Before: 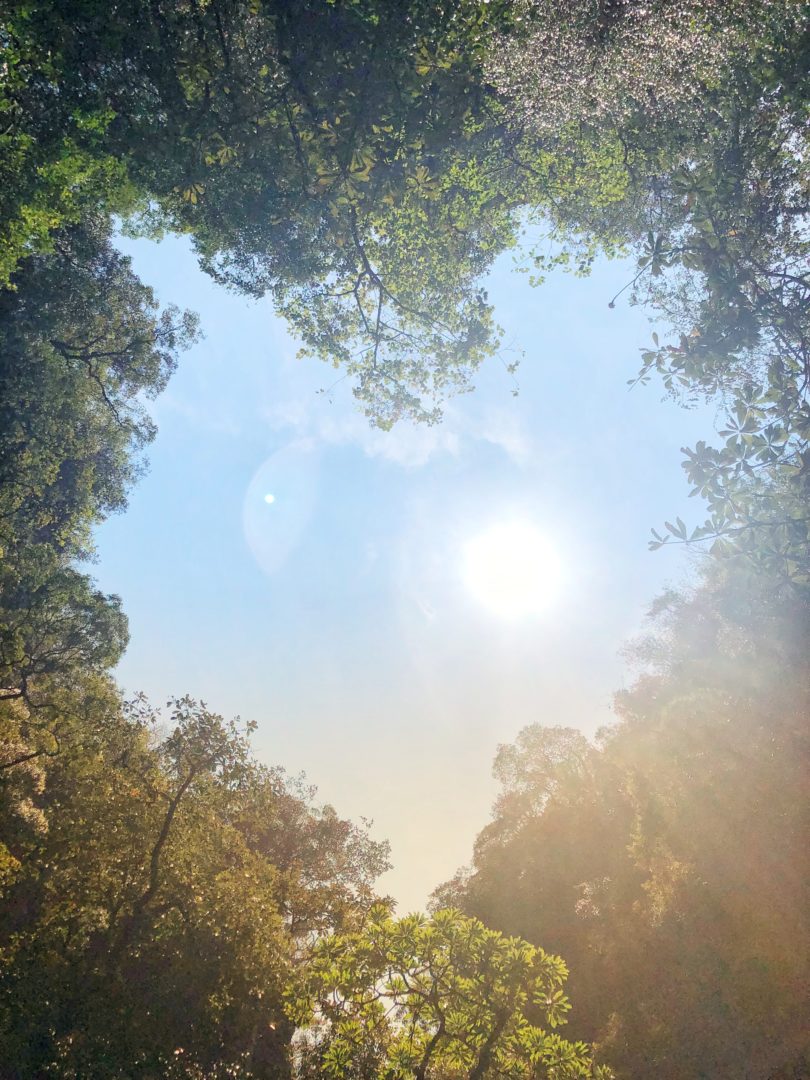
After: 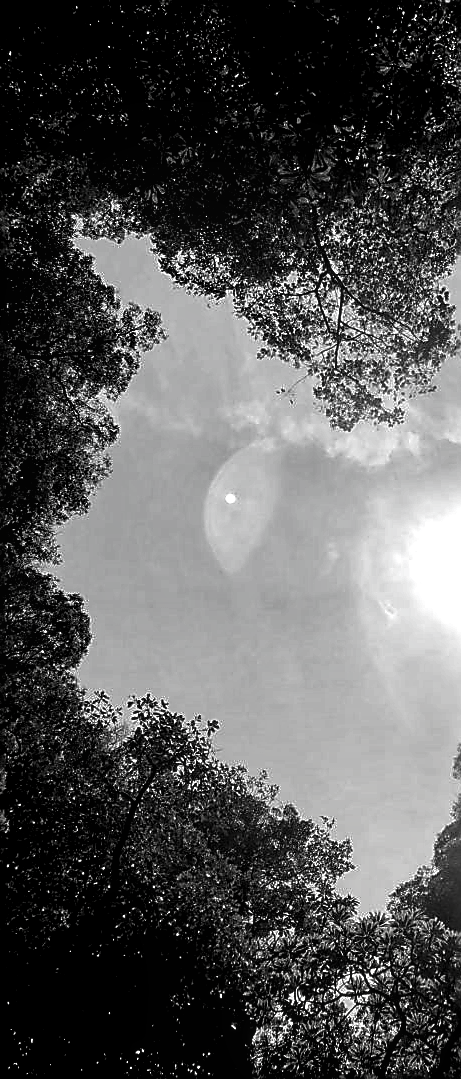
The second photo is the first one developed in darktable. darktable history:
crop: left 4.876%, right 38.211%
contrast brightness saturation: contrast 0.025, brightness -0.995, saturation -0.983
levels: levels [0.055, 0.477, 0.9]
local contrast: on, module defaults
sharpen: radius 1.635, amount 1.311
tone curve: curves: ch1 [(0, 0) (0.108, 0.197) (0.5, 0.5) (0.681, 0.885) (1, 1)]; ch2 [(0, 0) (0.28, 0.151) (1, 1)], preserve colors none
